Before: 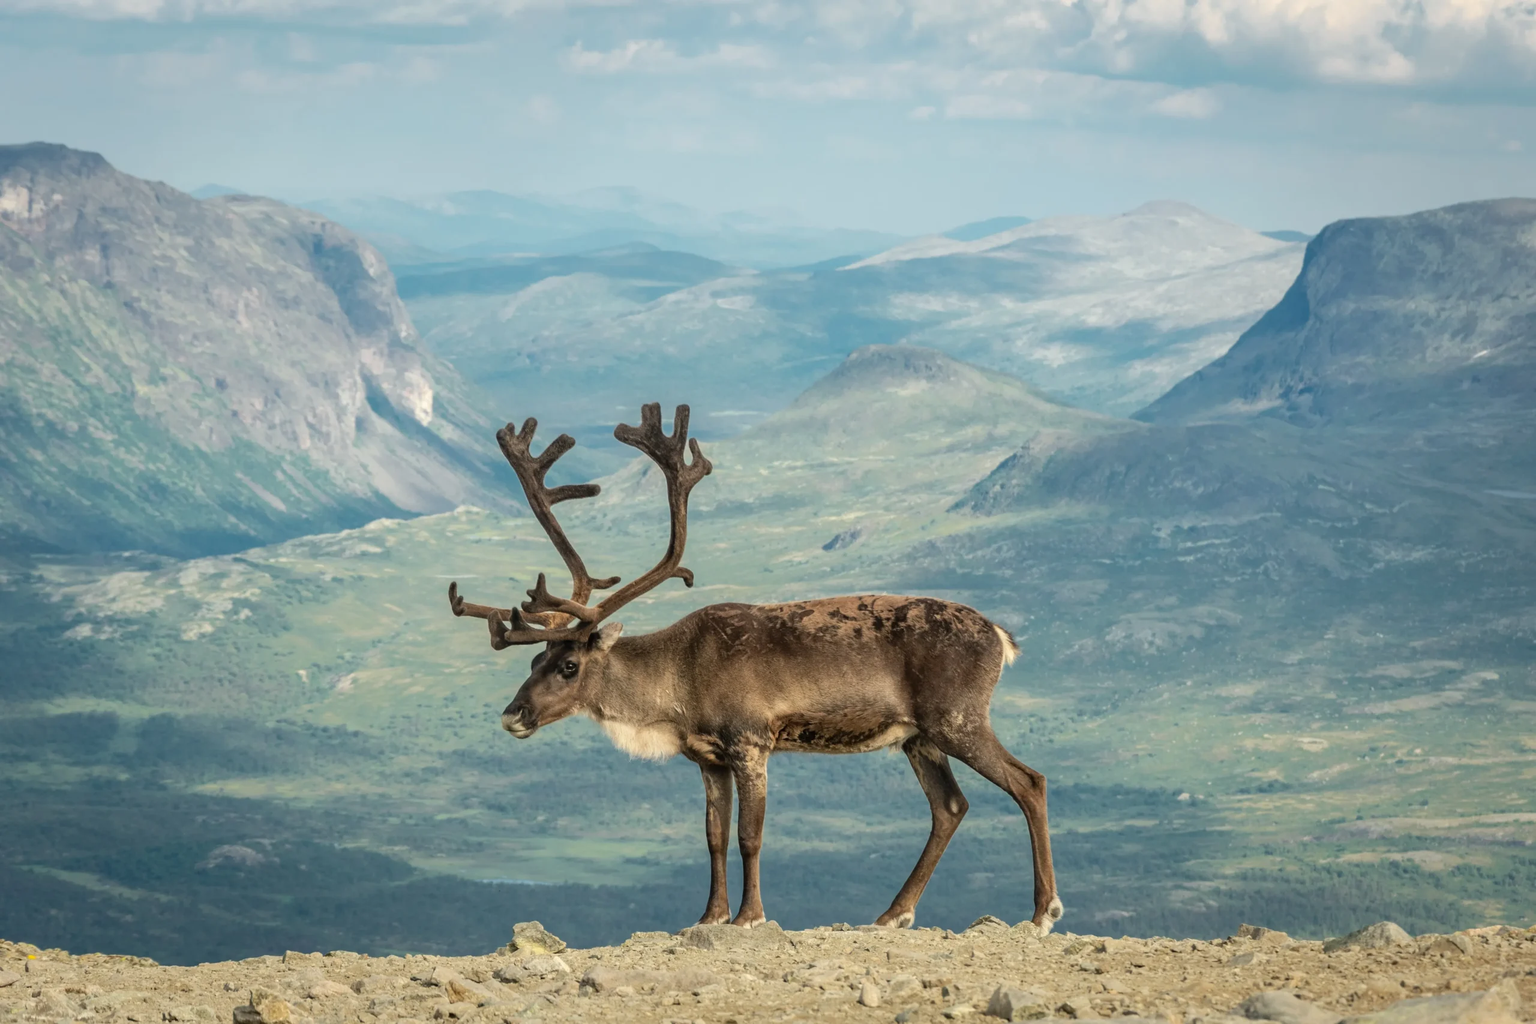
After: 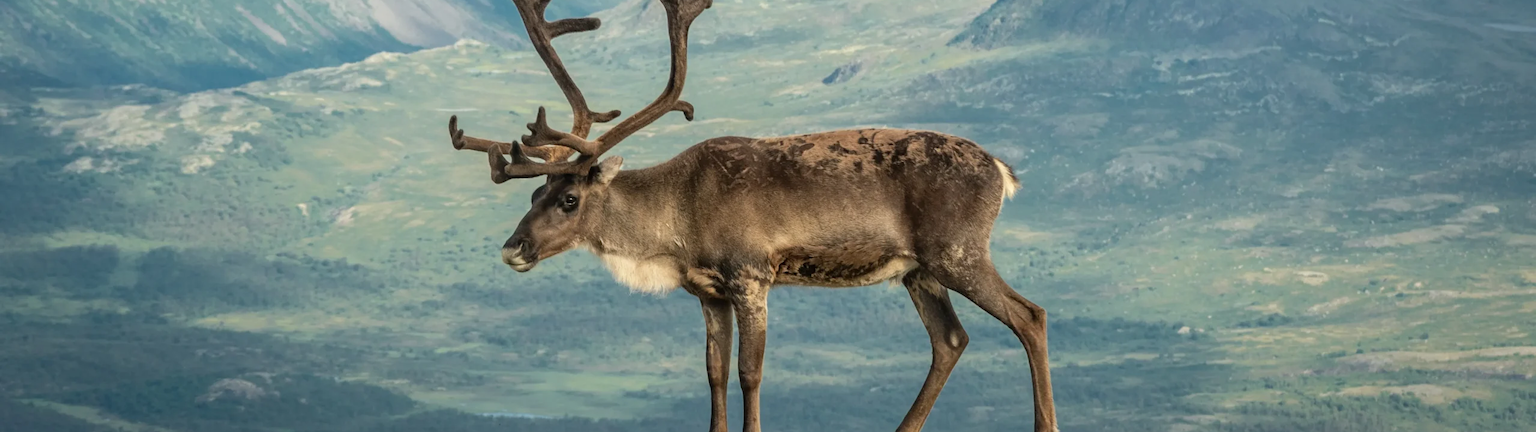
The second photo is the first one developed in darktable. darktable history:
crop: top 45.583%, bottom 12.236%
